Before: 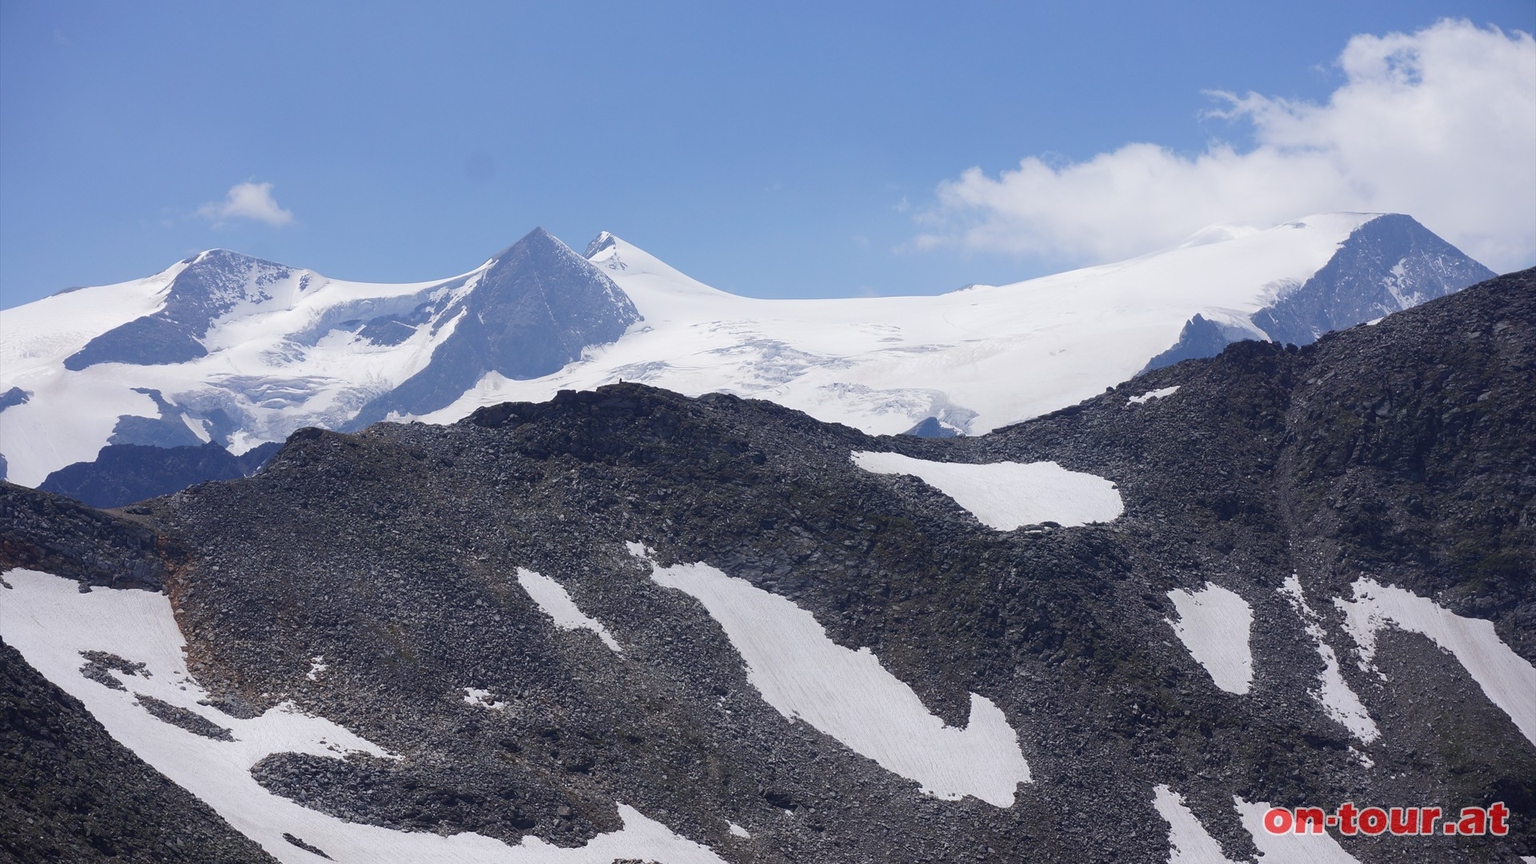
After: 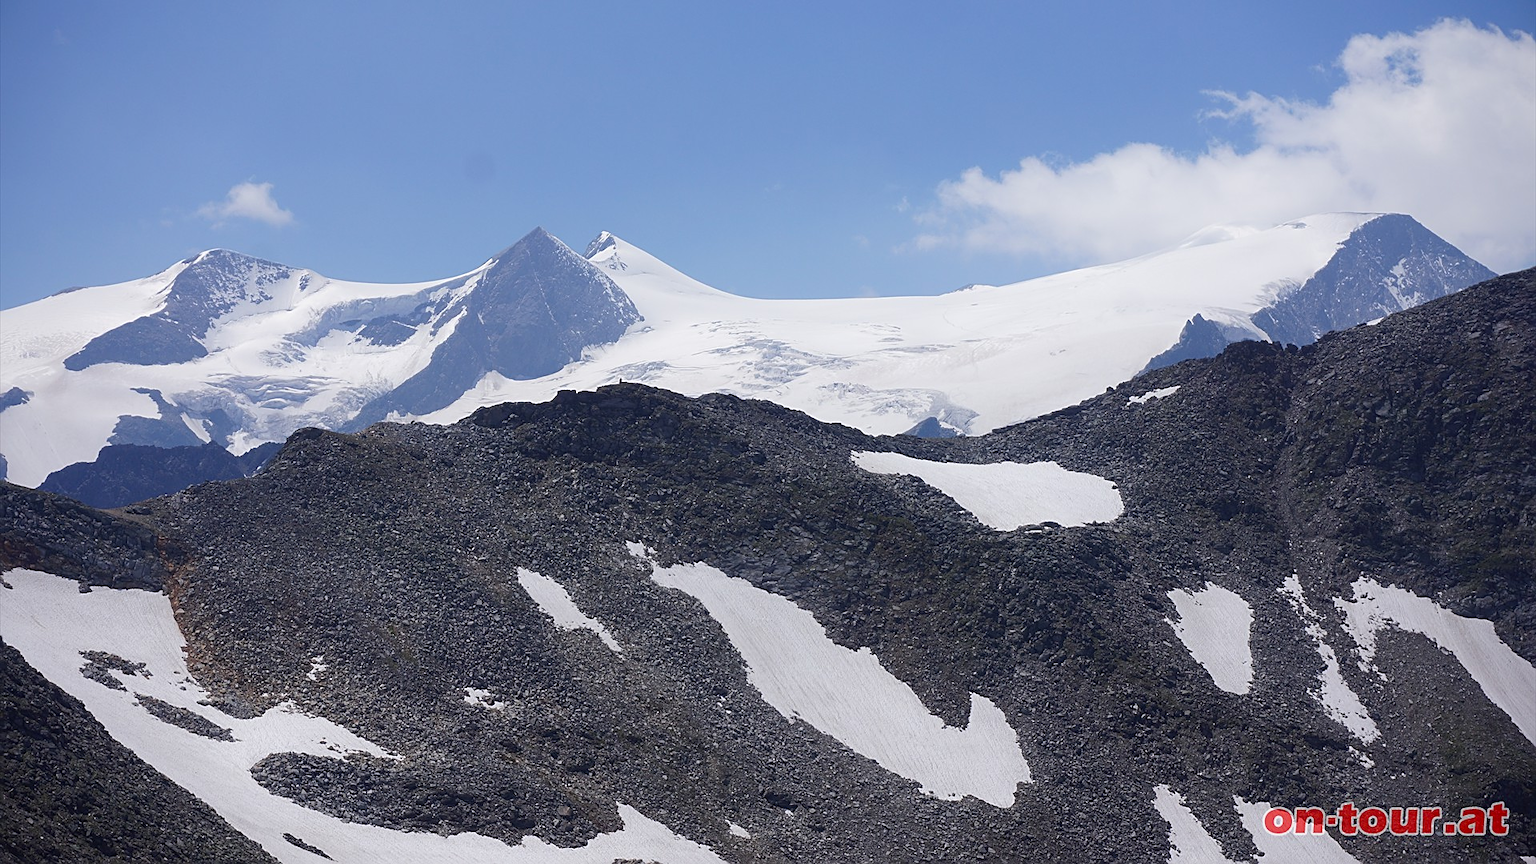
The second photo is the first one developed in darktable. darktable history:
sharpen: on, module defaults
vignetting: brightness -0.233, saturation 0.141
